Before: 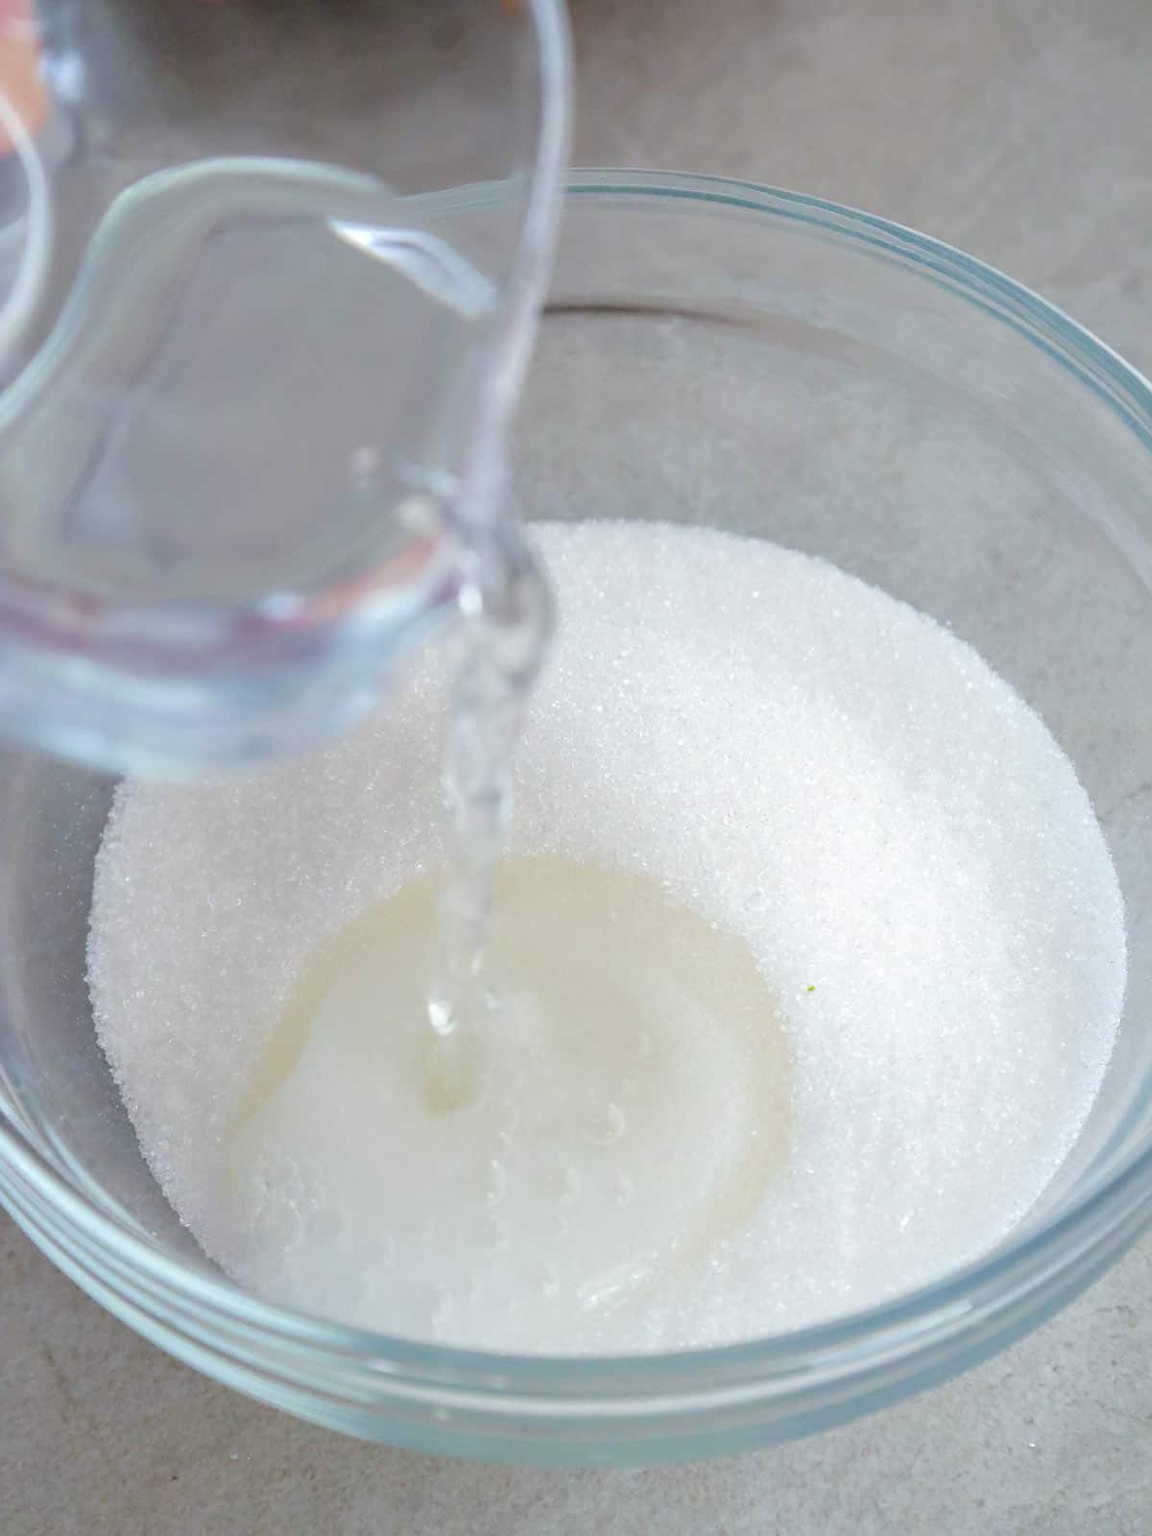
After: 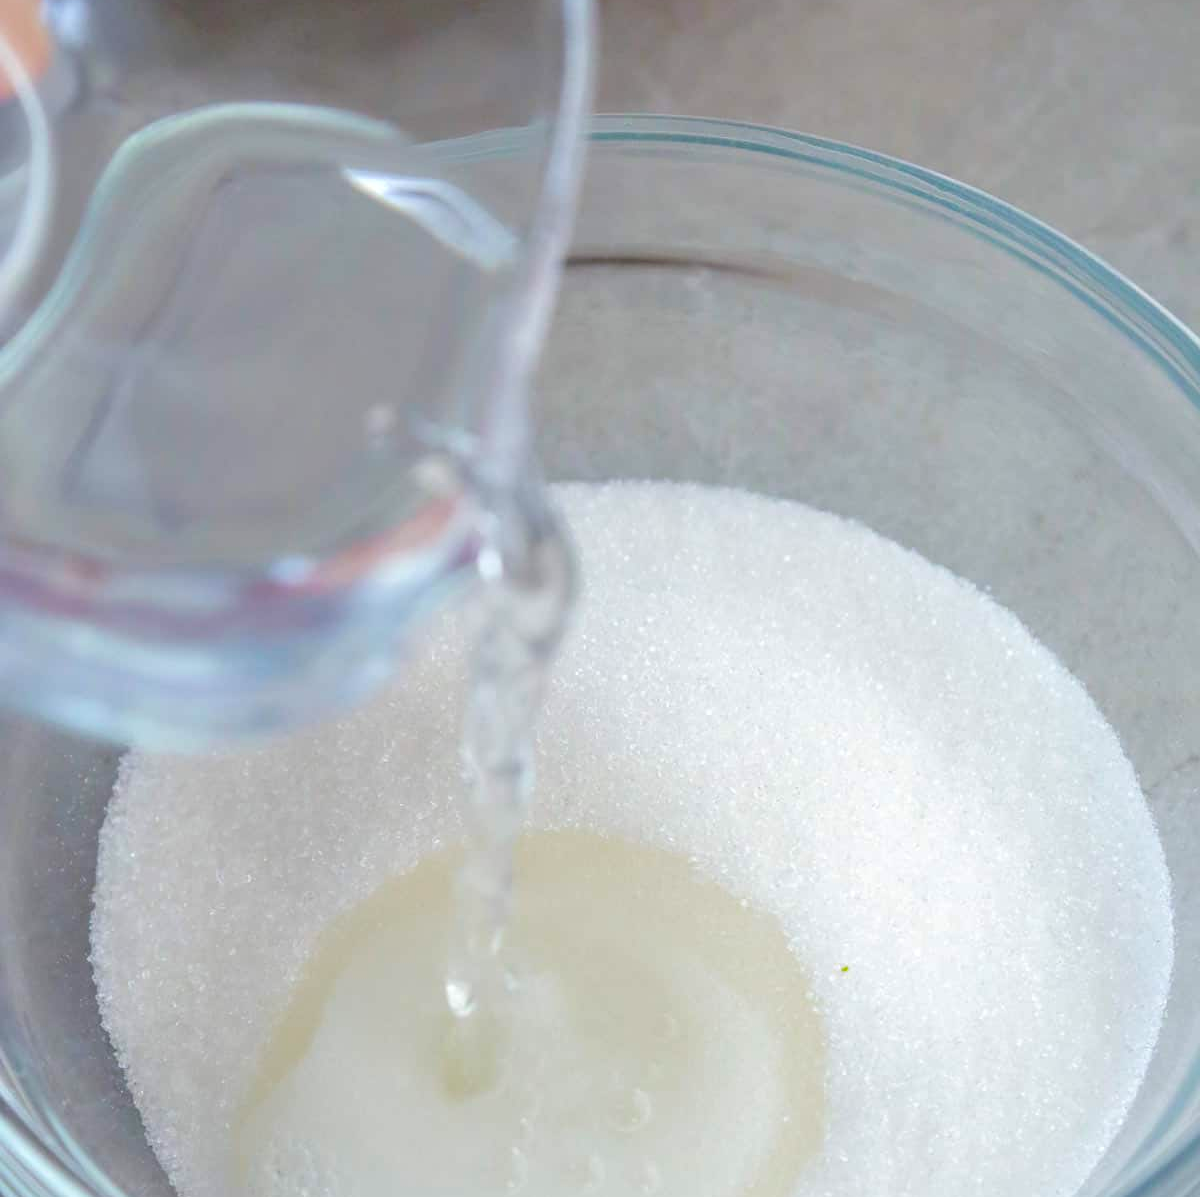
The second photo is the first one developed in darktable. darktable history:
contrast brightness saturation: saturation -0.059
crop: top 3.832%, bottom 21.354%
color balance rgb: perceptual saturation grading › global saturation 19.681%, global vibrance 20%
